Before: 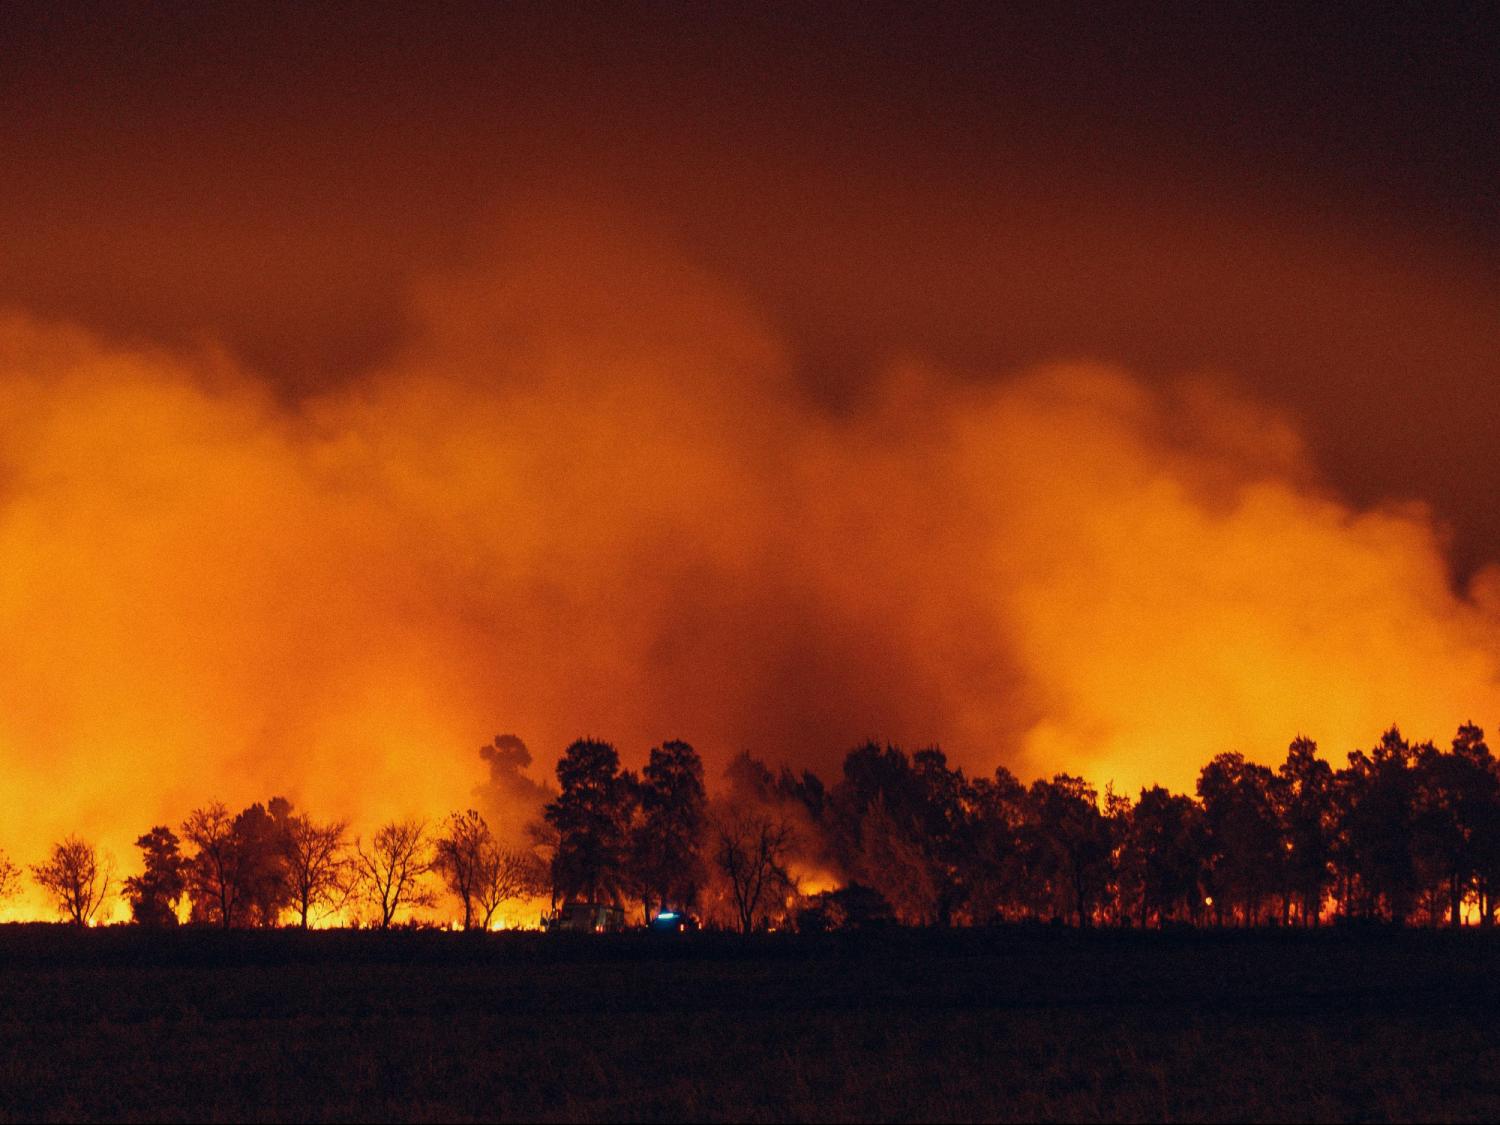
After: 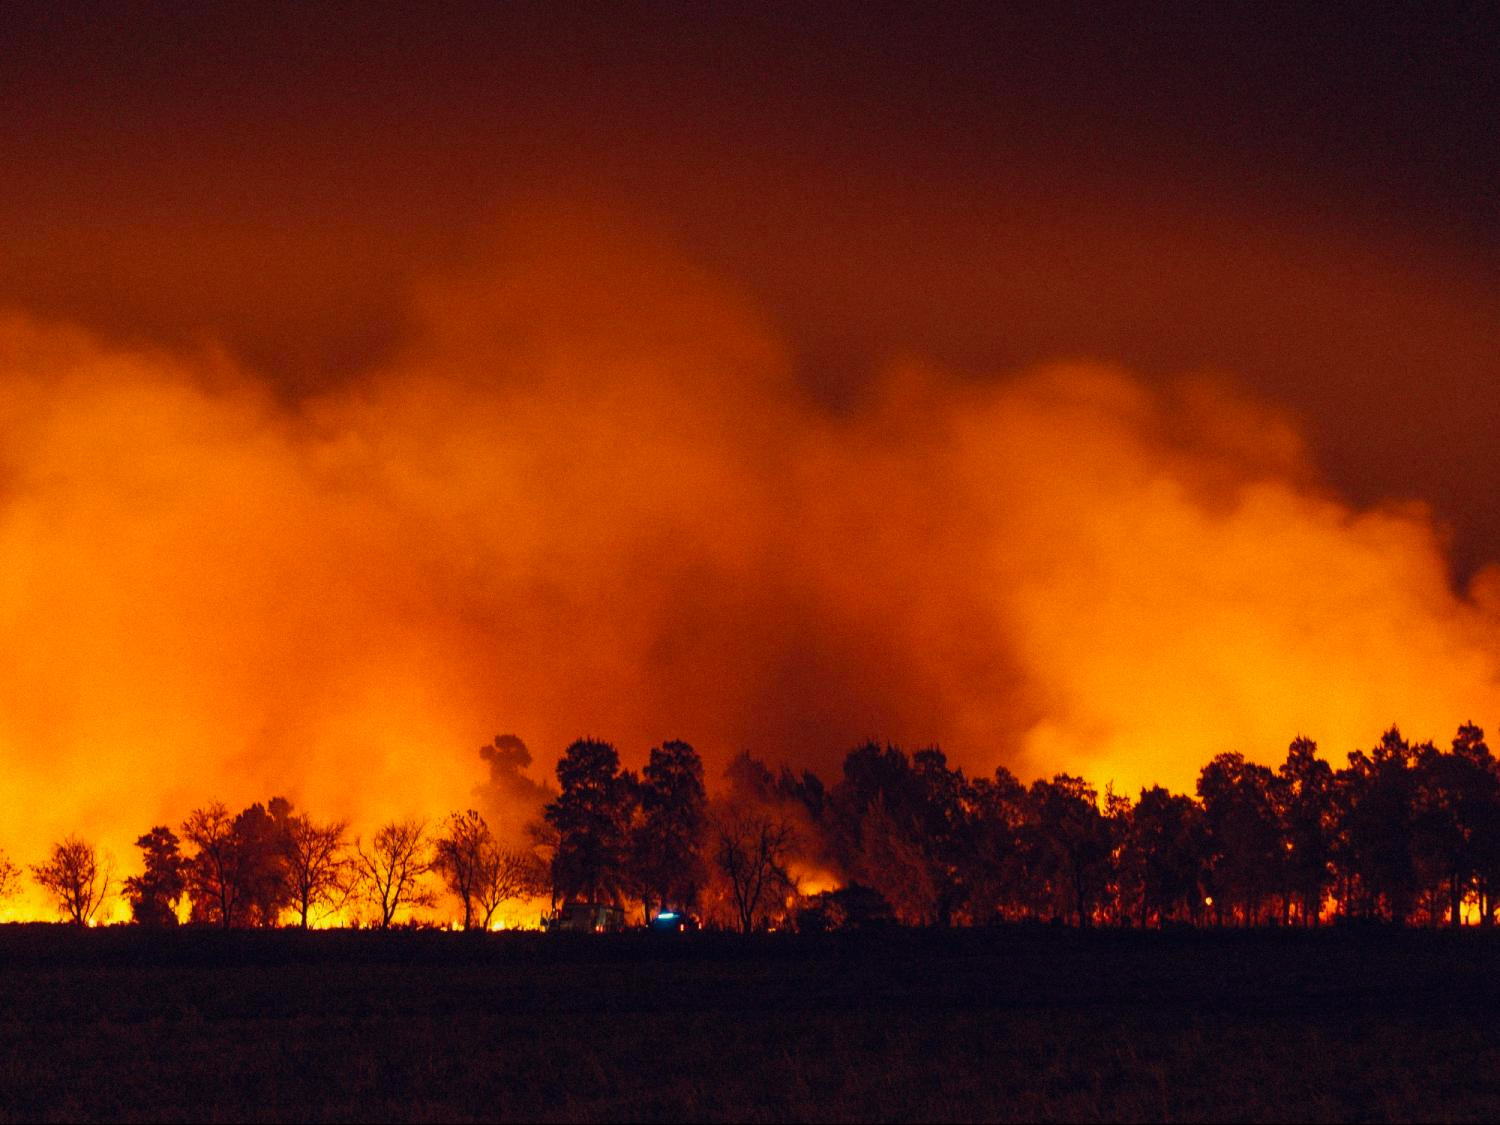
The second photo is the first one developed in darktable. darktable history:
color balance: lift [1, 1, 0.999, 1.001], gamma [1, 1.003, 1.005, 0.995], gain [1, 0.992, 0.988, 1.012], contrast 5%, output saturation 110%
tone equalizer: on, module defaults
